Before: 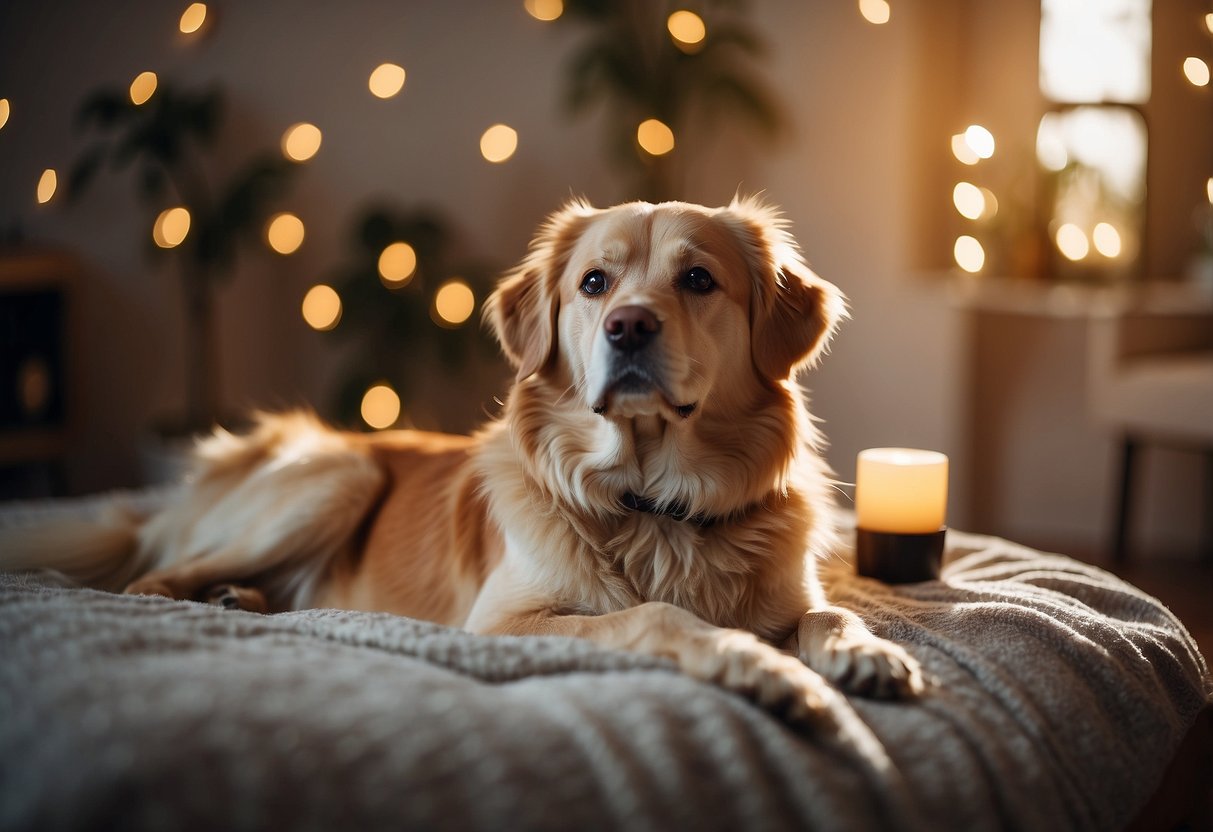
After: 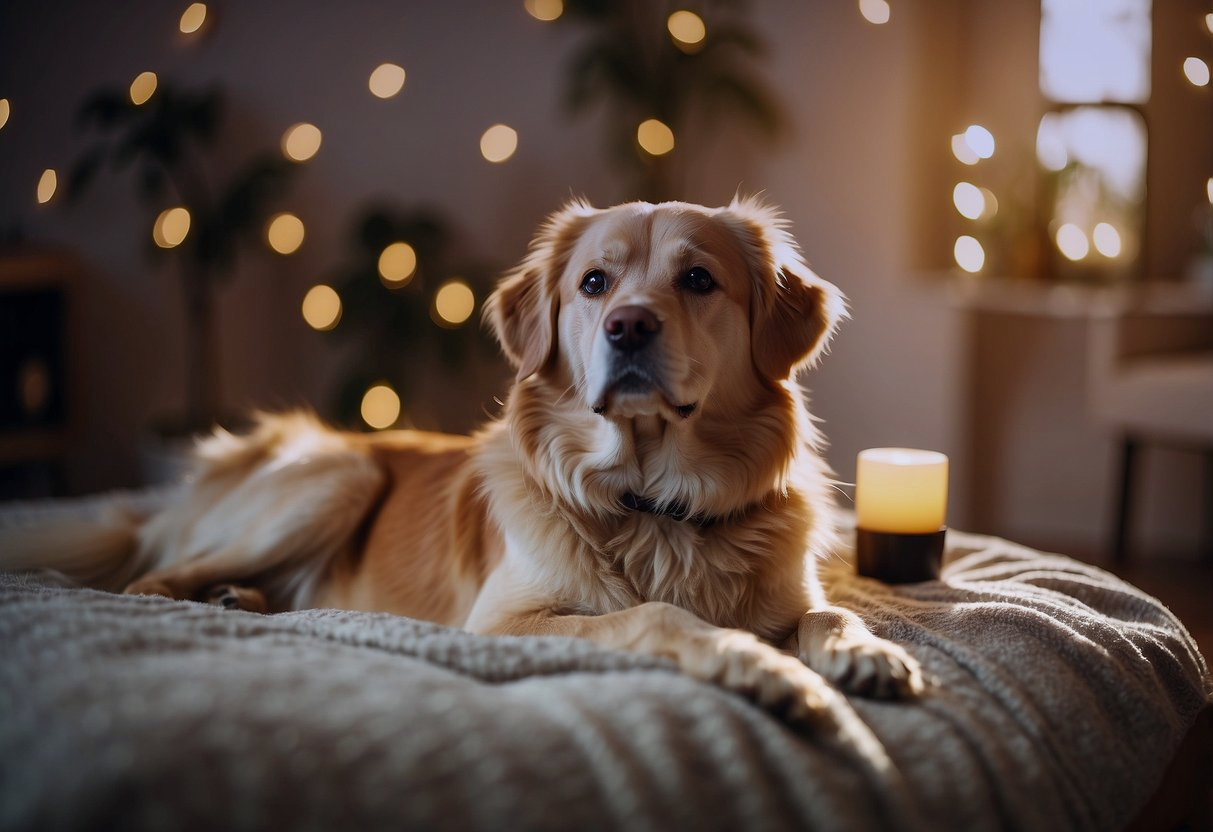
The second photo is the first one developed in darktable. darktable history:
graduated density: hue 238.83°, saturation 50%
color zones: curves: ch2 [(0, 0.5) (0.143, 0.517) (0.286, 0.571) (0.429, 0.522) (0.571, 0.5) (0.714, 0.5) (0.857, 0.5) (1, 0.5)]
